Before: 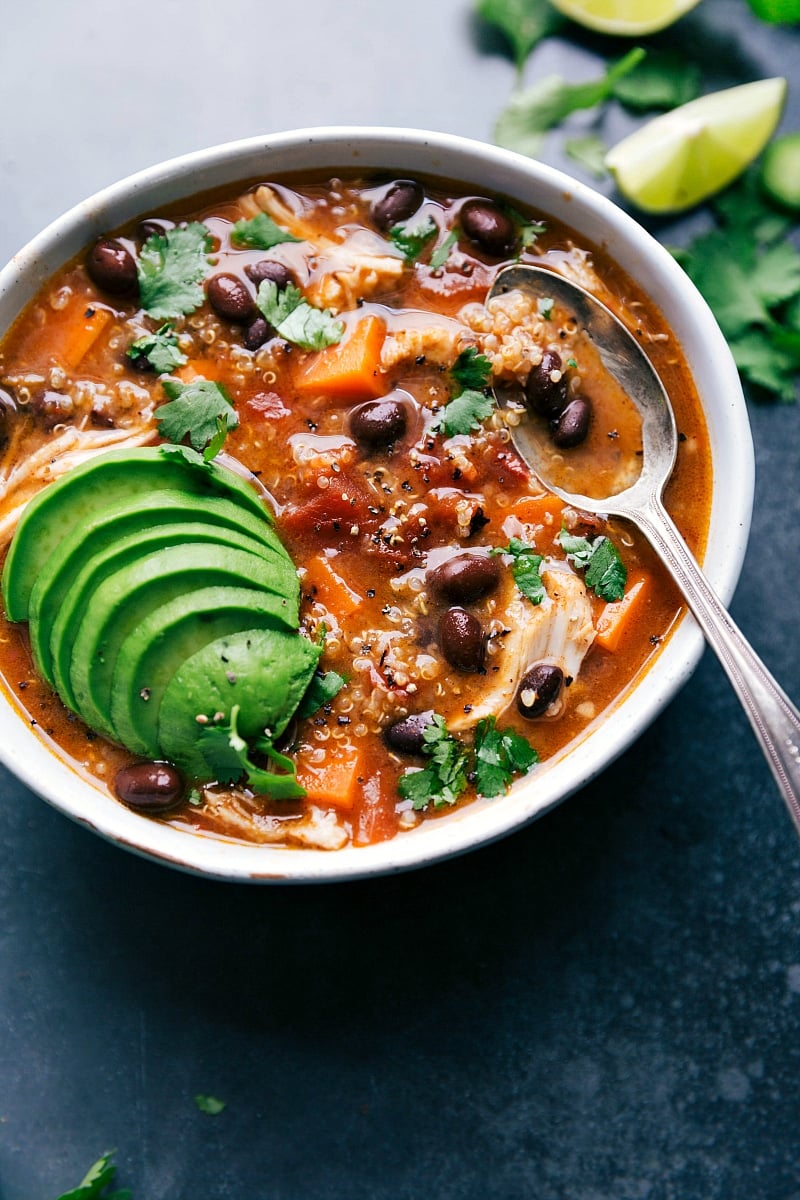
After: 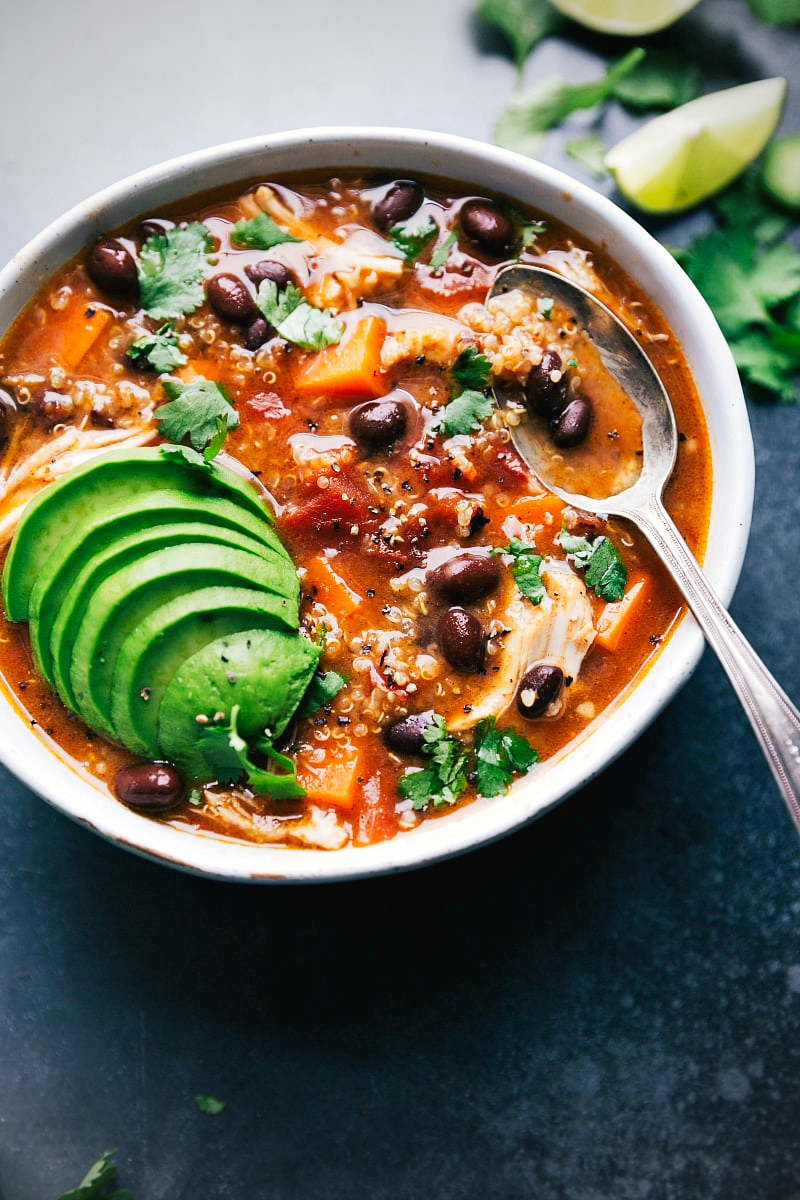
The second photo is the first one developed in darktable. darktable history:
tone curve: curves: ch0 [(0.016, 0.023) (0.248, 0.252) (0.732, 0.797) (1, 1)], preserve colors none
vignetting: saturation -0.645
